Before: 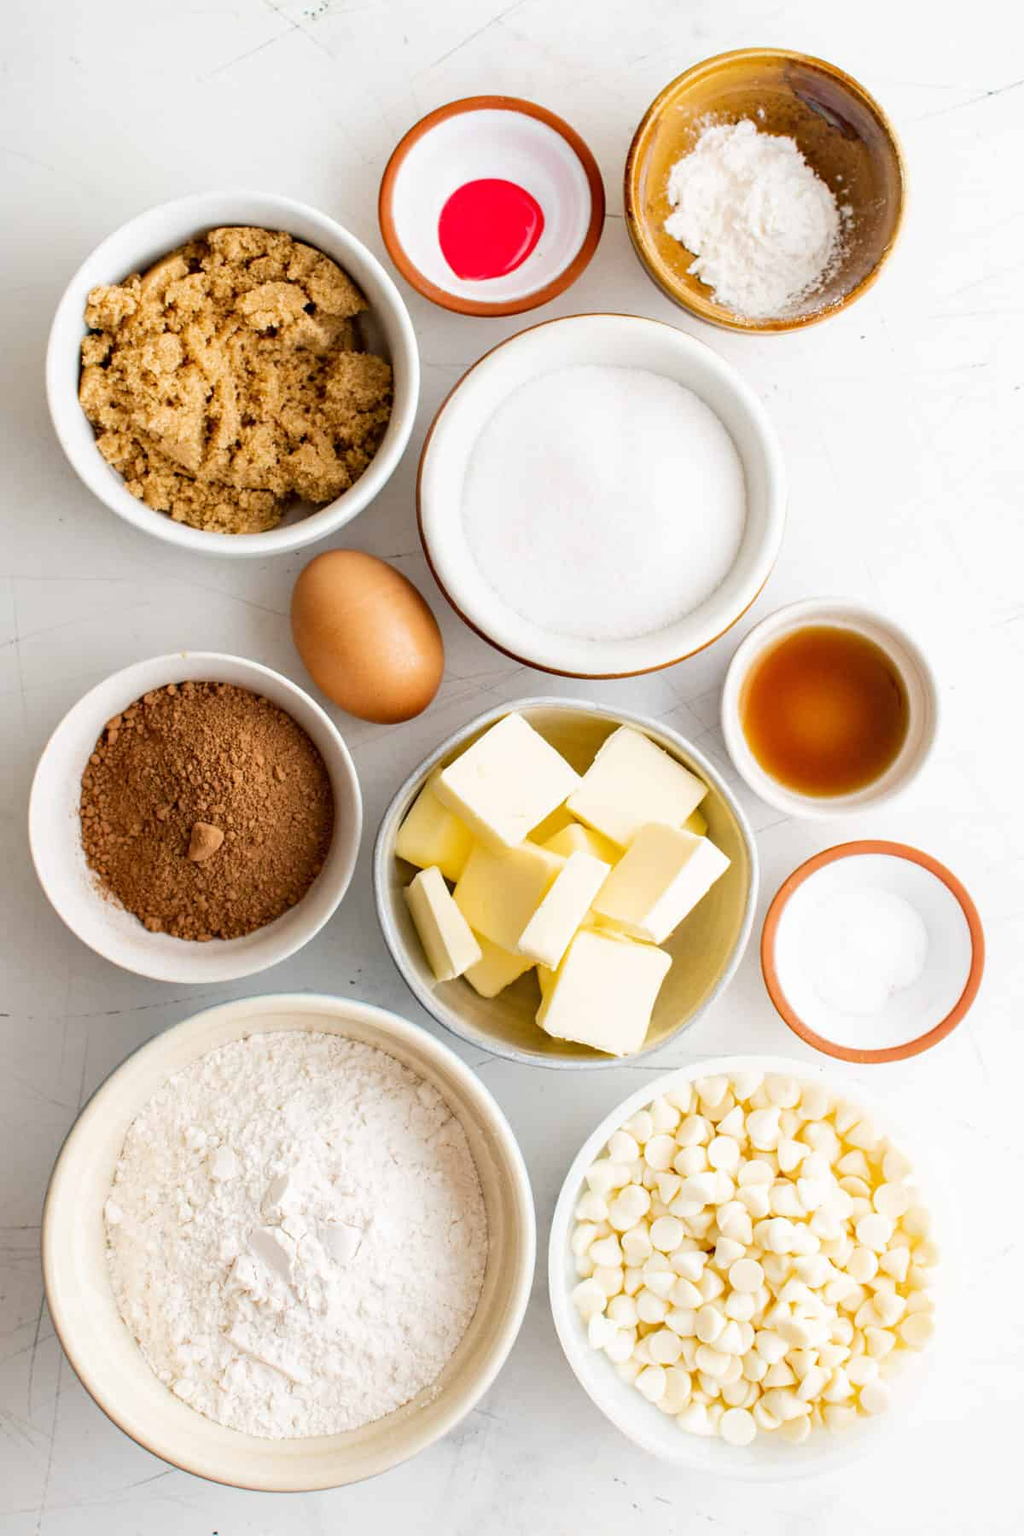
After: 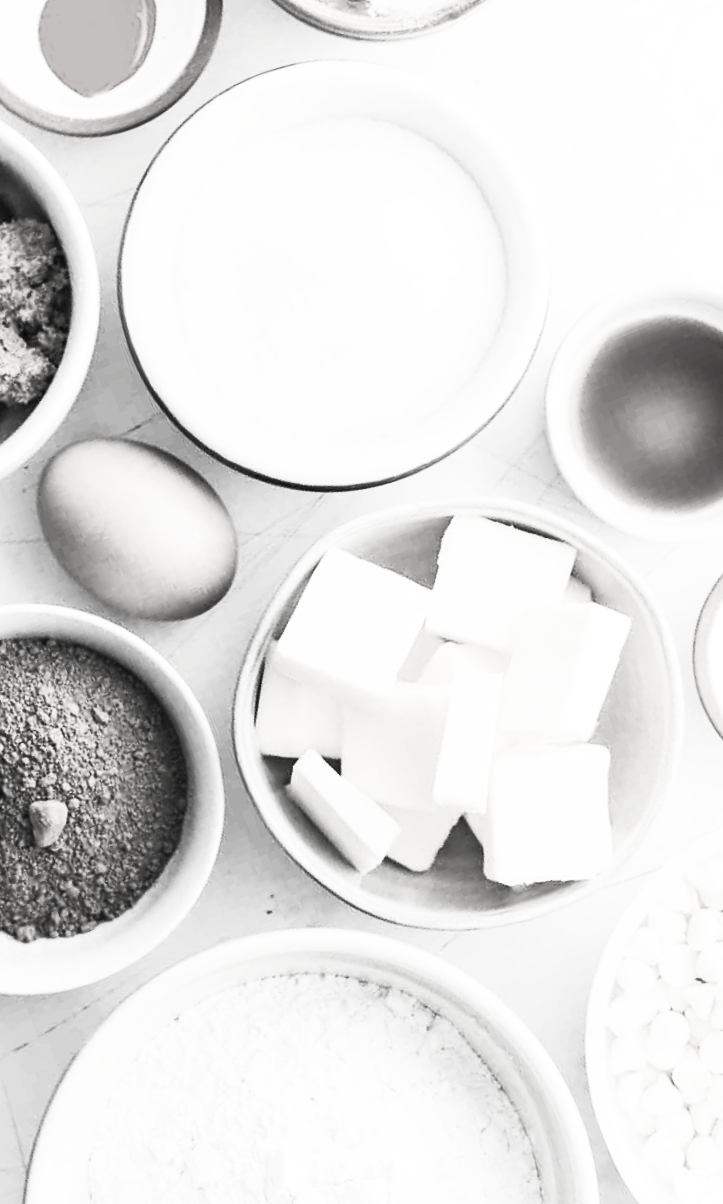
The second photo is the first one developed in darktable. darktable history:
crop and rotate: angle 21.35°, left 6.741%, right 4.207%, bottom 1.113%
contrast brightness saturation: contrast 0.542, brightness 0.477, saturation -0.987
